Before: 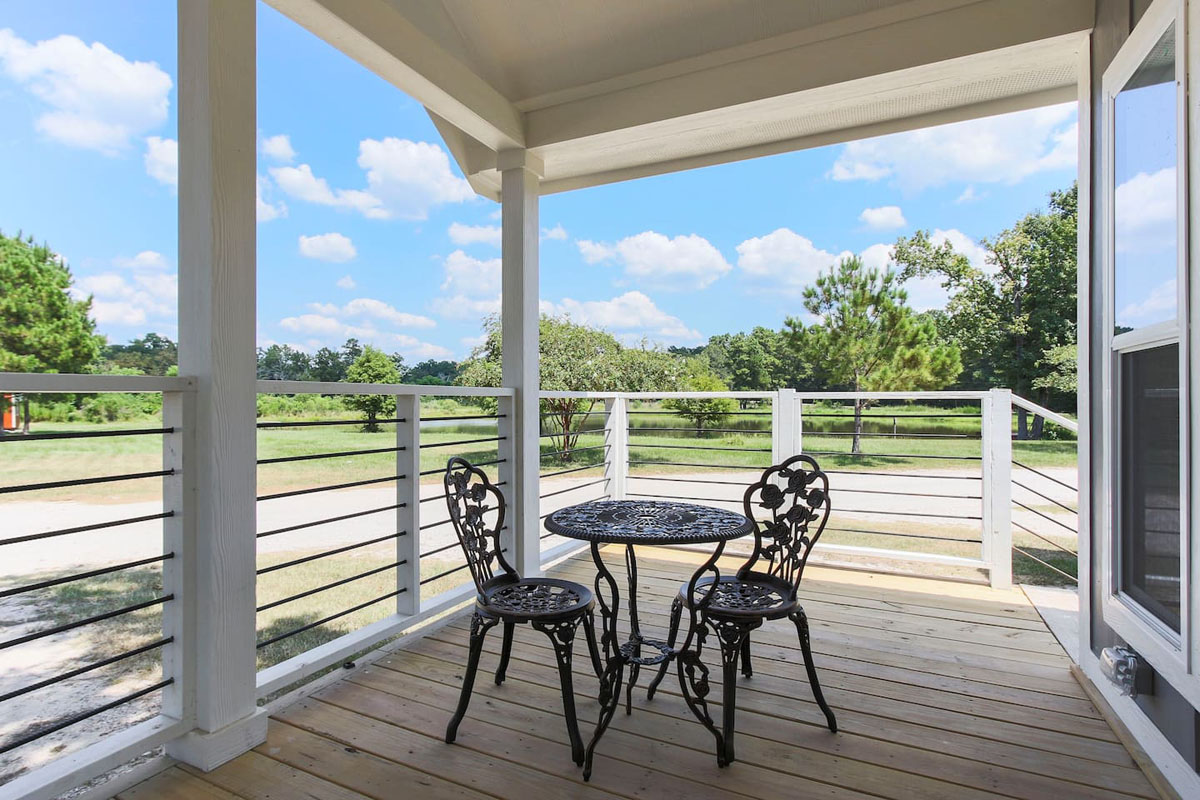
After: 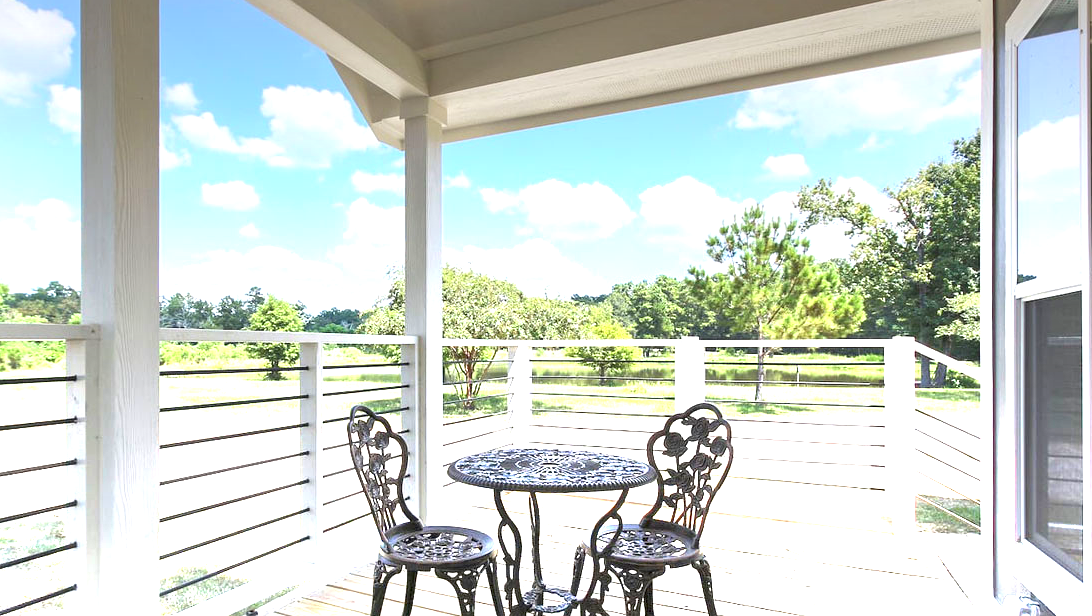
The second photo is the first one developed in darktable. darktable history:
graduated density: density -3.9 EV
crop: left 8.155%, top 6.611%, bottom 15.385%
